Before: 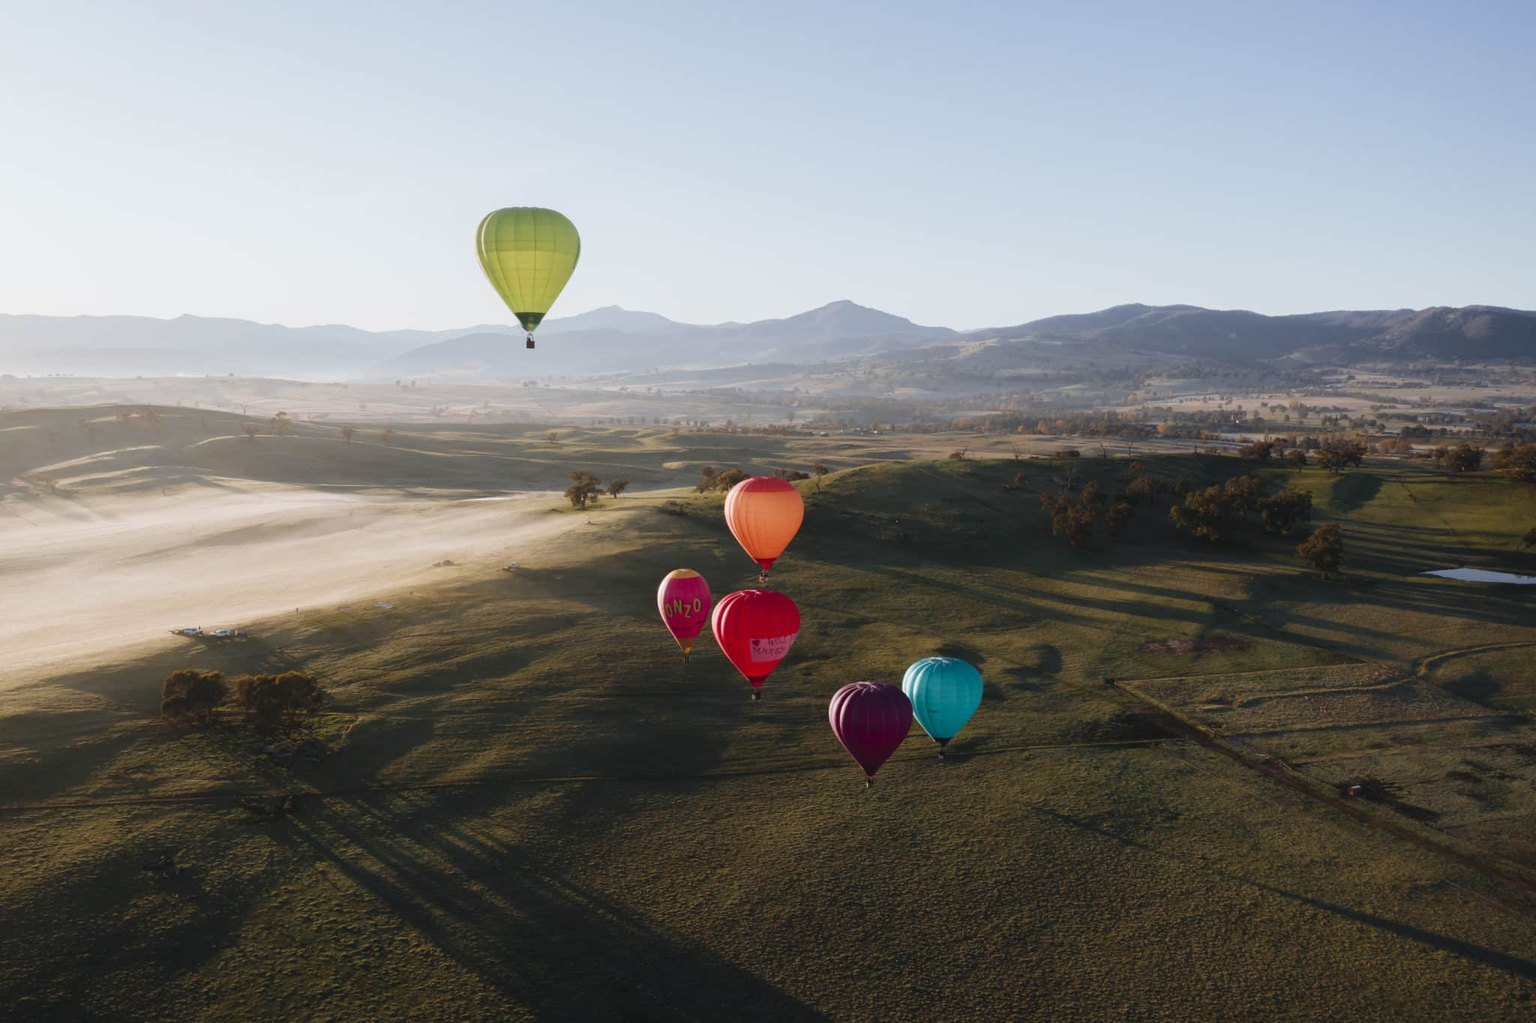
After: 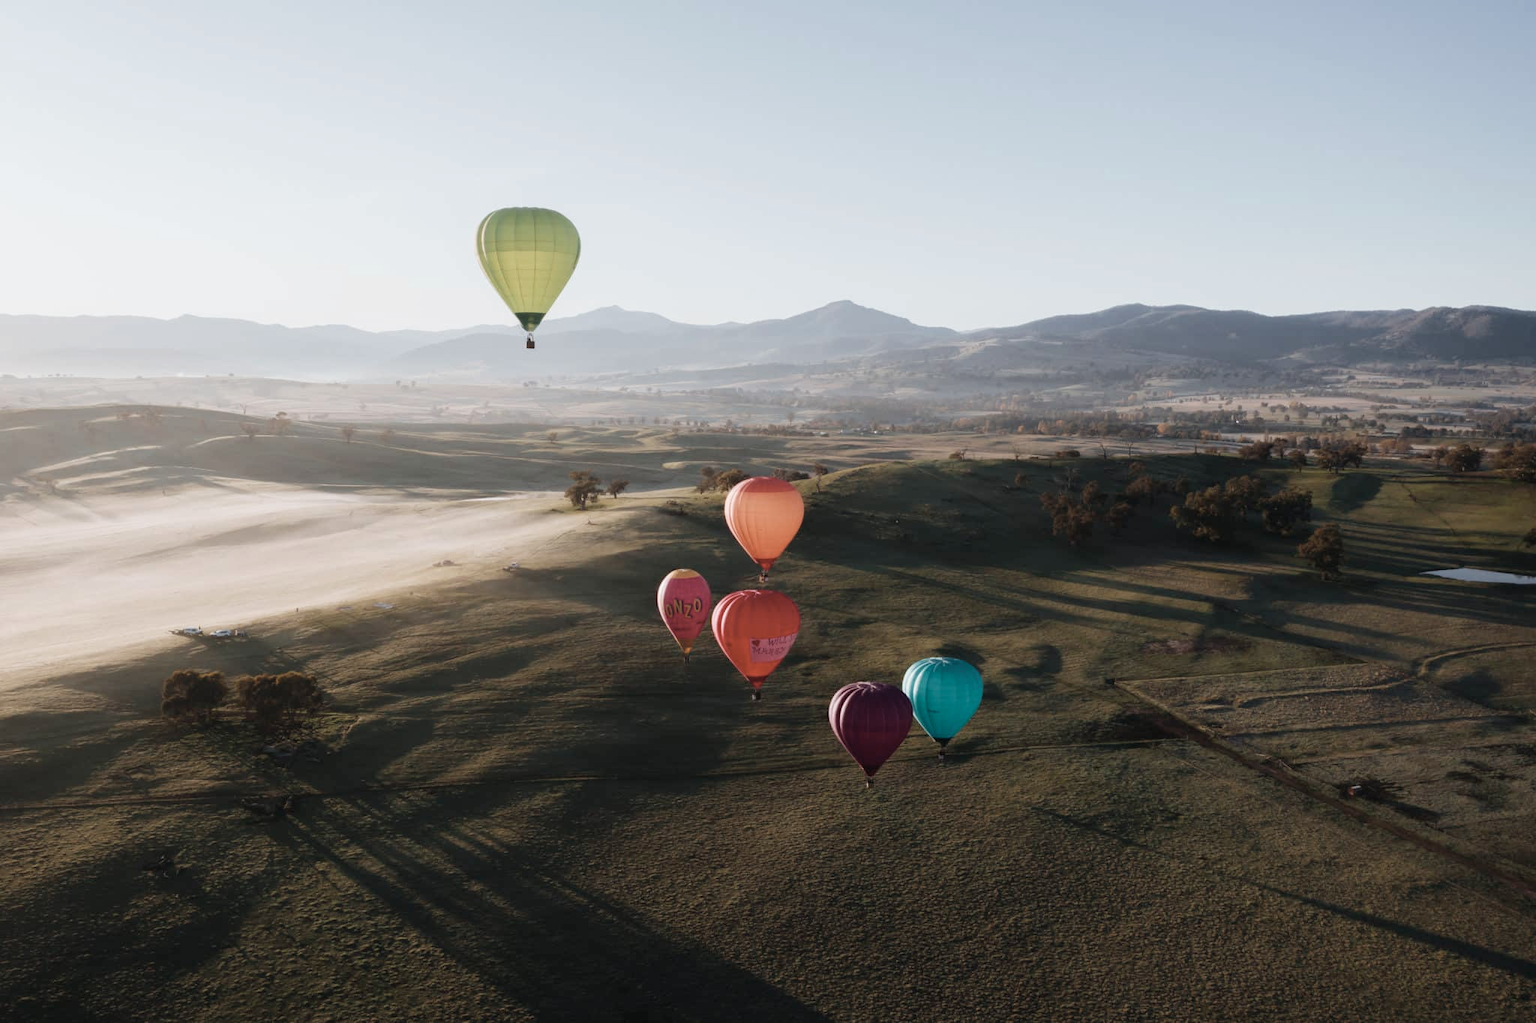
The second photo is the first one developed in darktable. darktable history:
color correction: highlights b* -0.007, saturation 0.613
base curve: curves: ch0 [(0, 0) (0.472, 0.508) (1, 1)], exposure shift 0.57, preserve colors none
